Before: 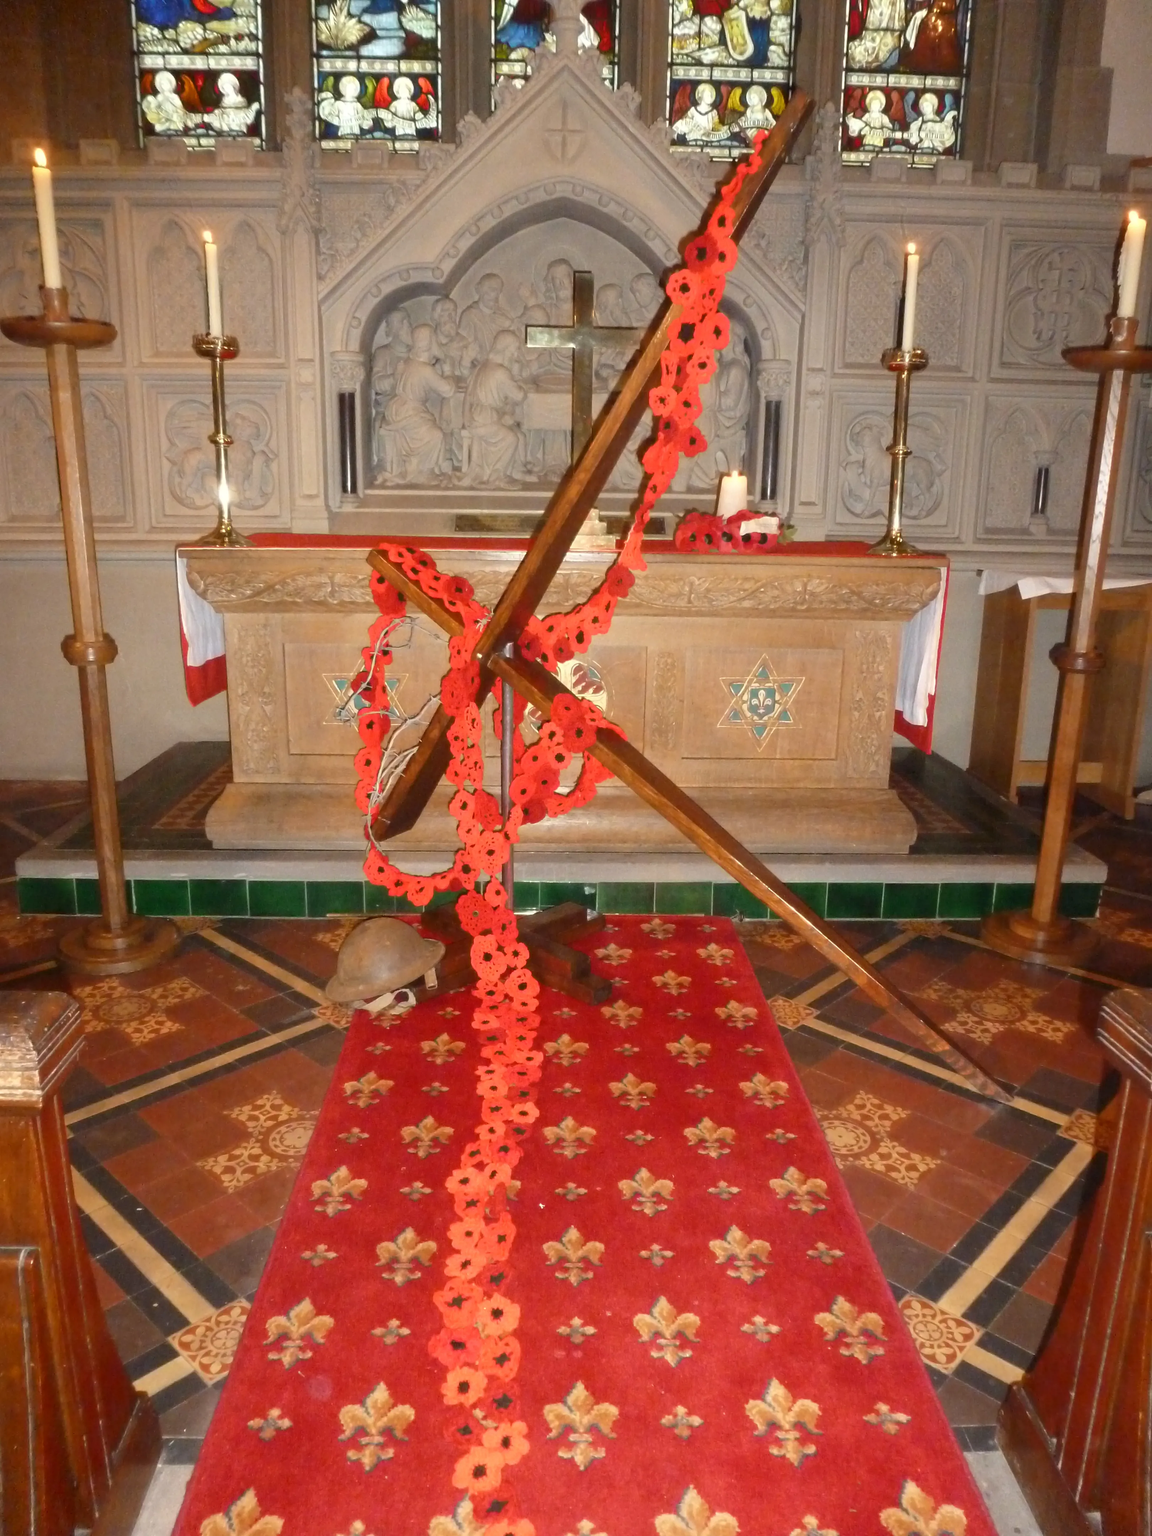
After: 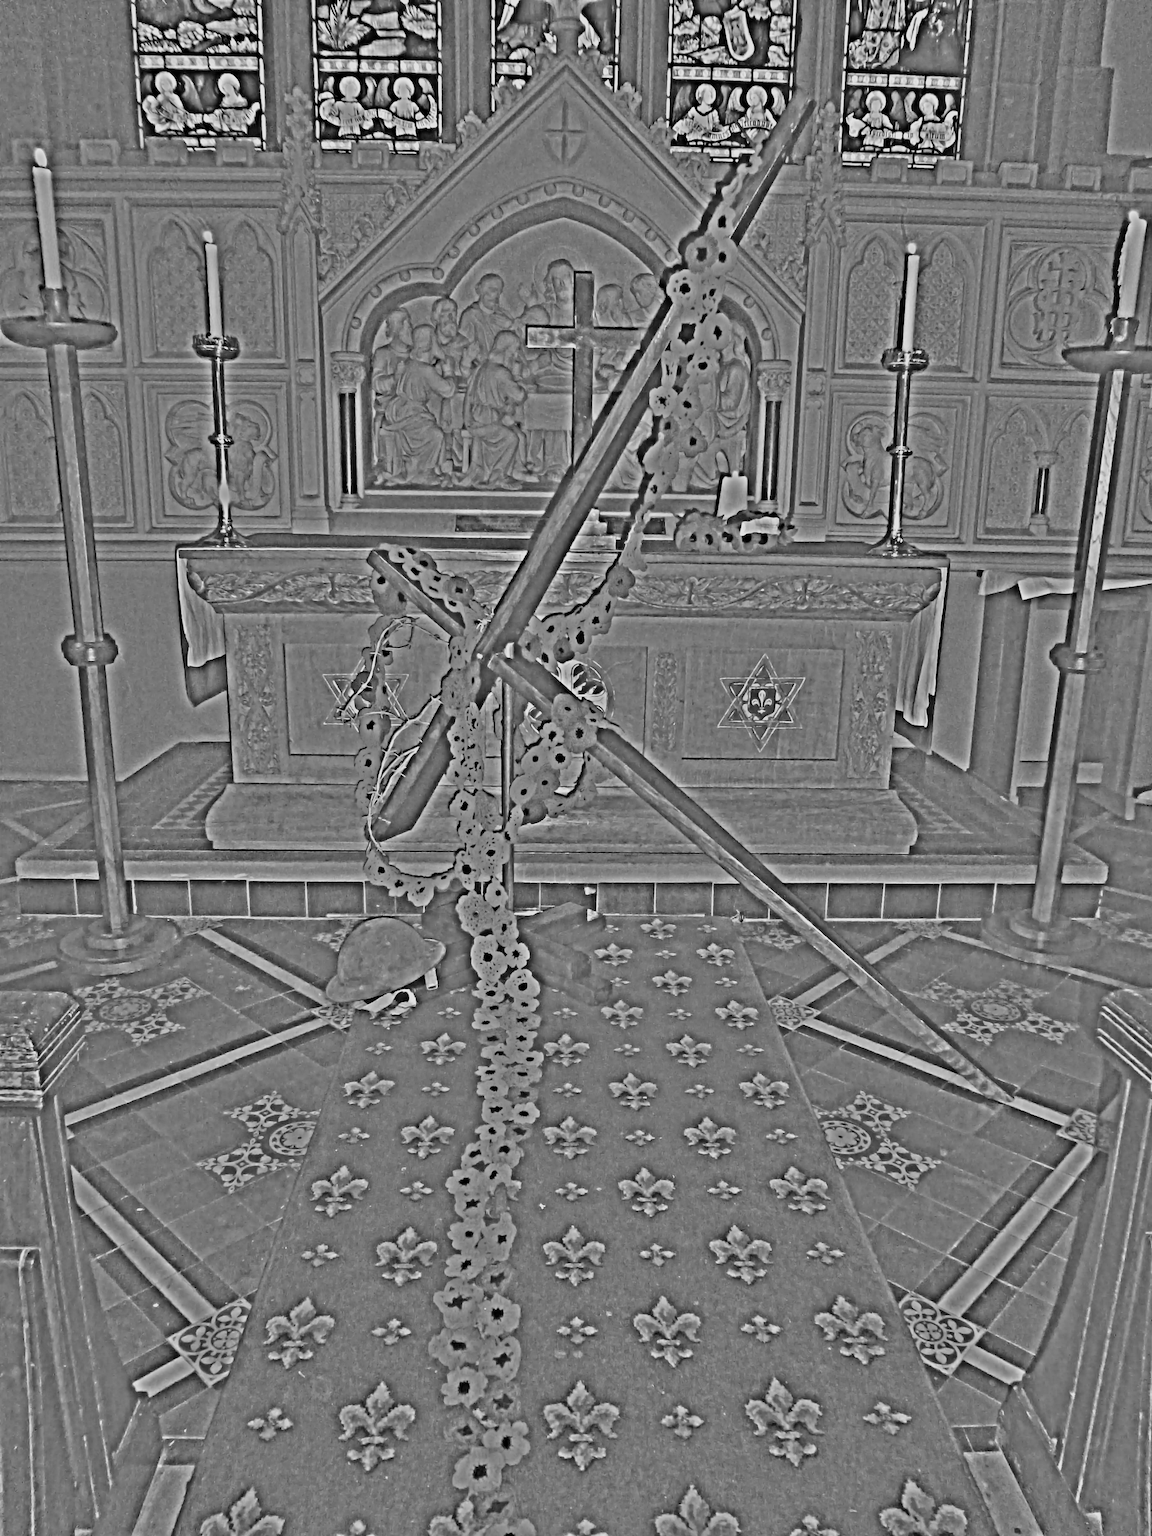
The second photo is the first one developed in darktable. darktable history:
highpass: on, module defaults
filmic rgb: black relative exposure -7.5 EV, white relative exposure 5 EV, hardness 3.31, contrast 1.3, contrast in shadows safe
